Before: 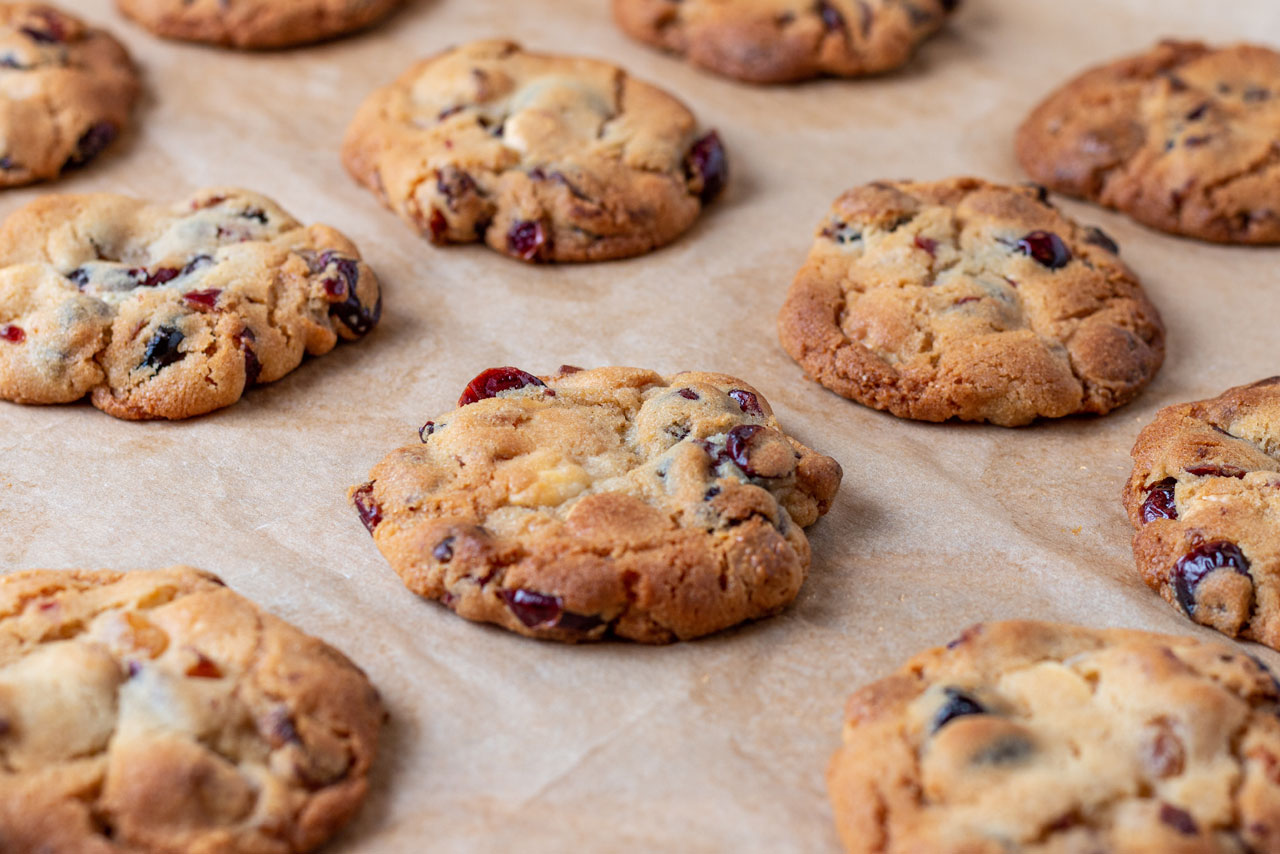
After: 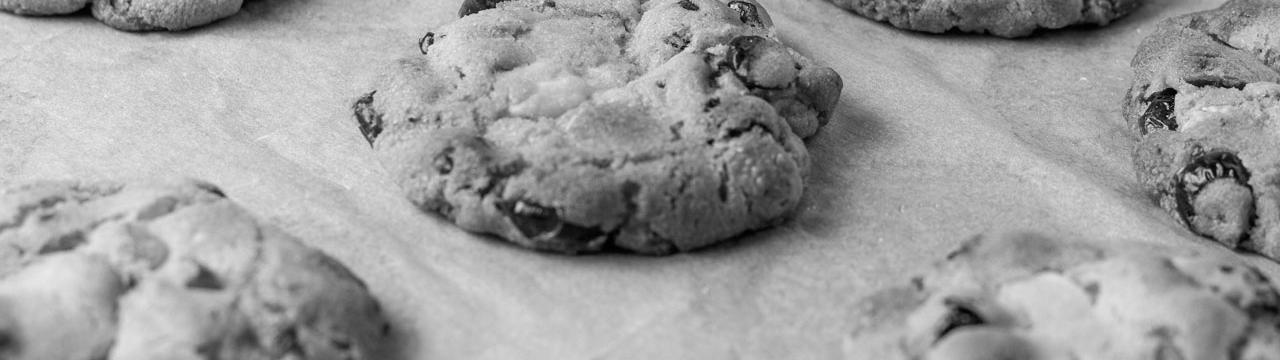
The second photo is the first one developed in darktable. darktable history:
crop: top 45.551%, bottom 12.262%
monochrome: on, module defaults
